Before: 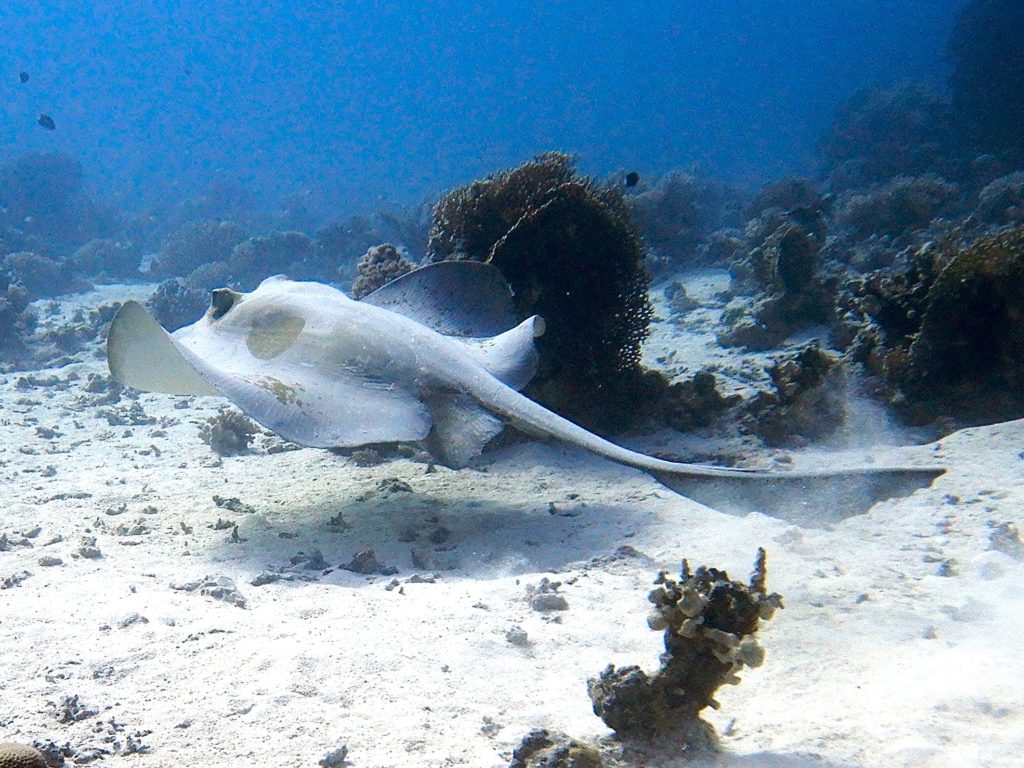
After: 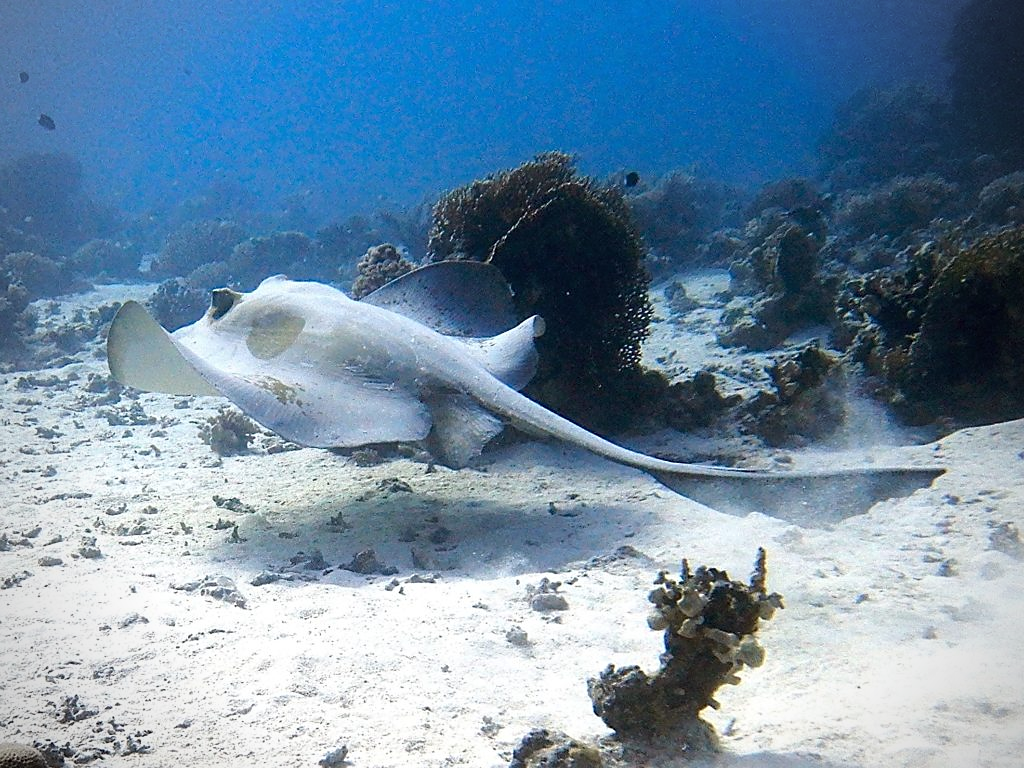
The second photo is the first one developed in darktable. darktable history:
fill light: on, module defaults
sharpen: radius 1.864, amount 0.398, threshold 1.271
vignetting: on, module defaults
